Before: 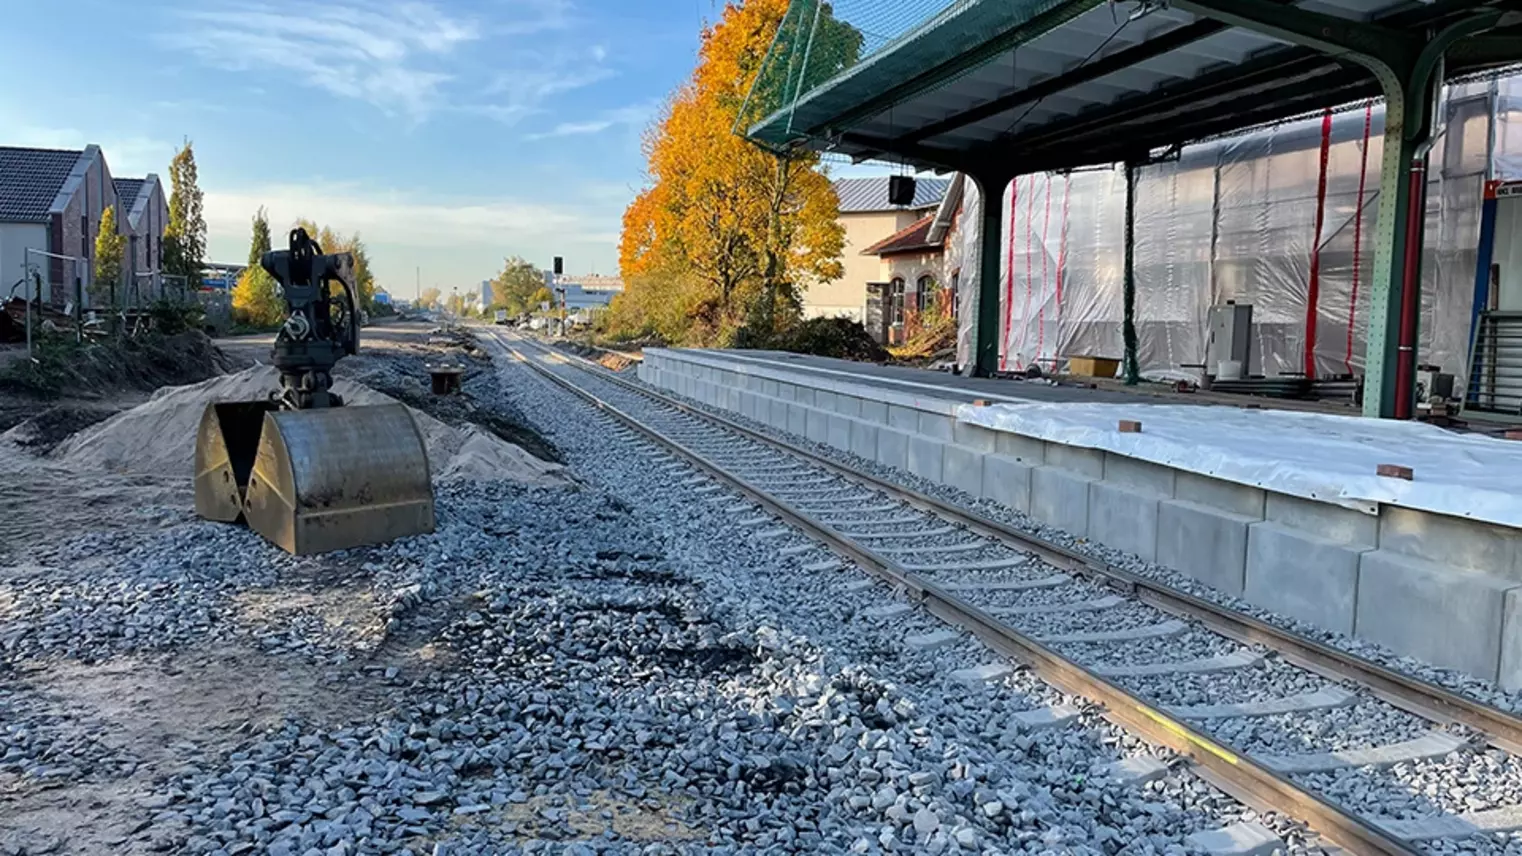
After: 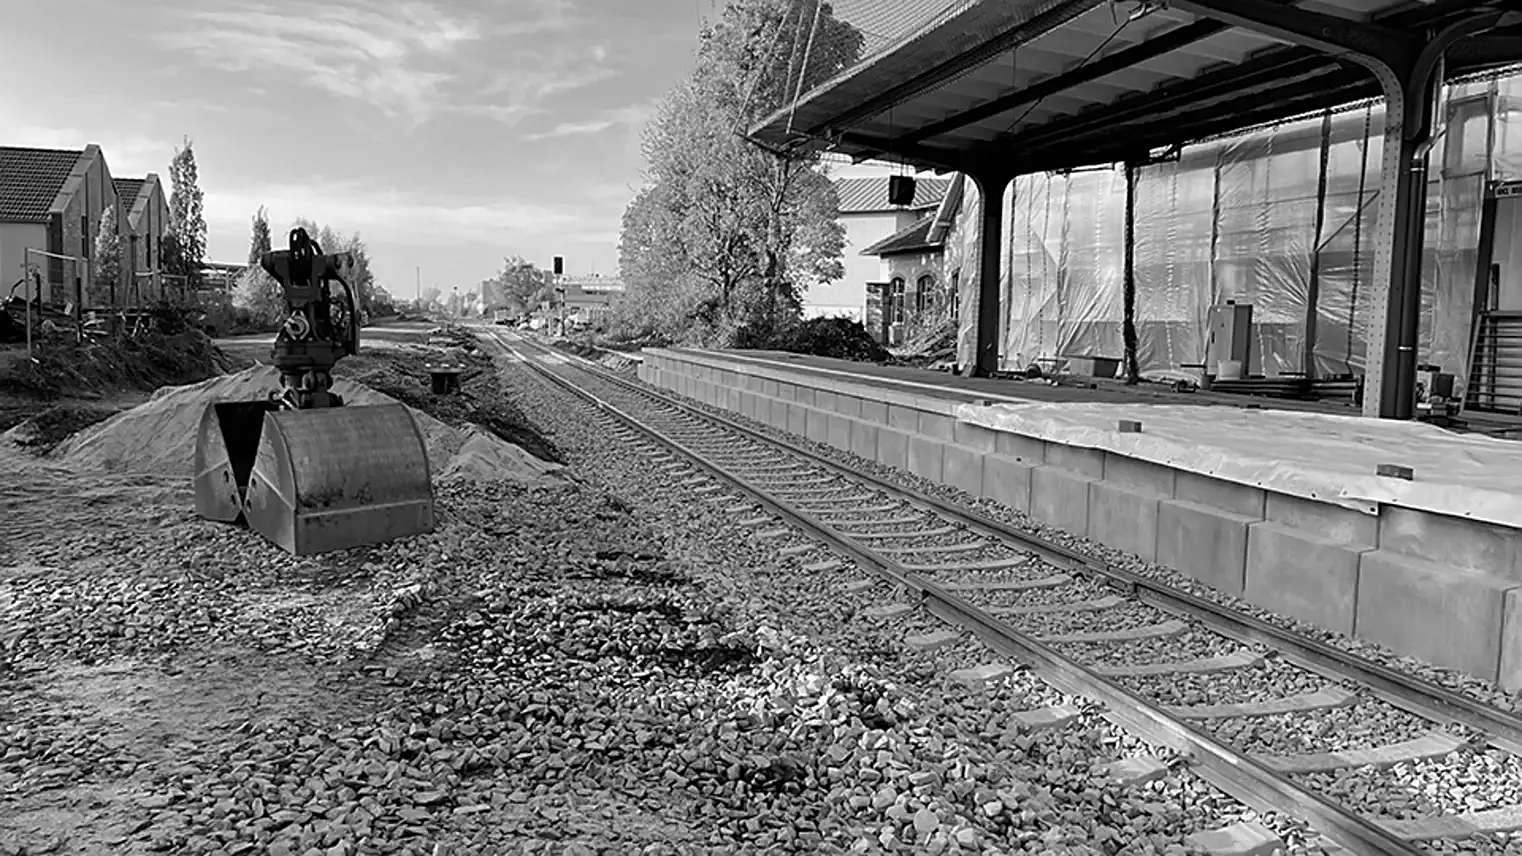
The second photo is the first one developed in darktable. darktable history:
sharpen: on, module defaults
white balance: red 0.967, blue 1.119, emerald 0.756
monochrome: a 16.01, b -2.65, highlights 0.52
